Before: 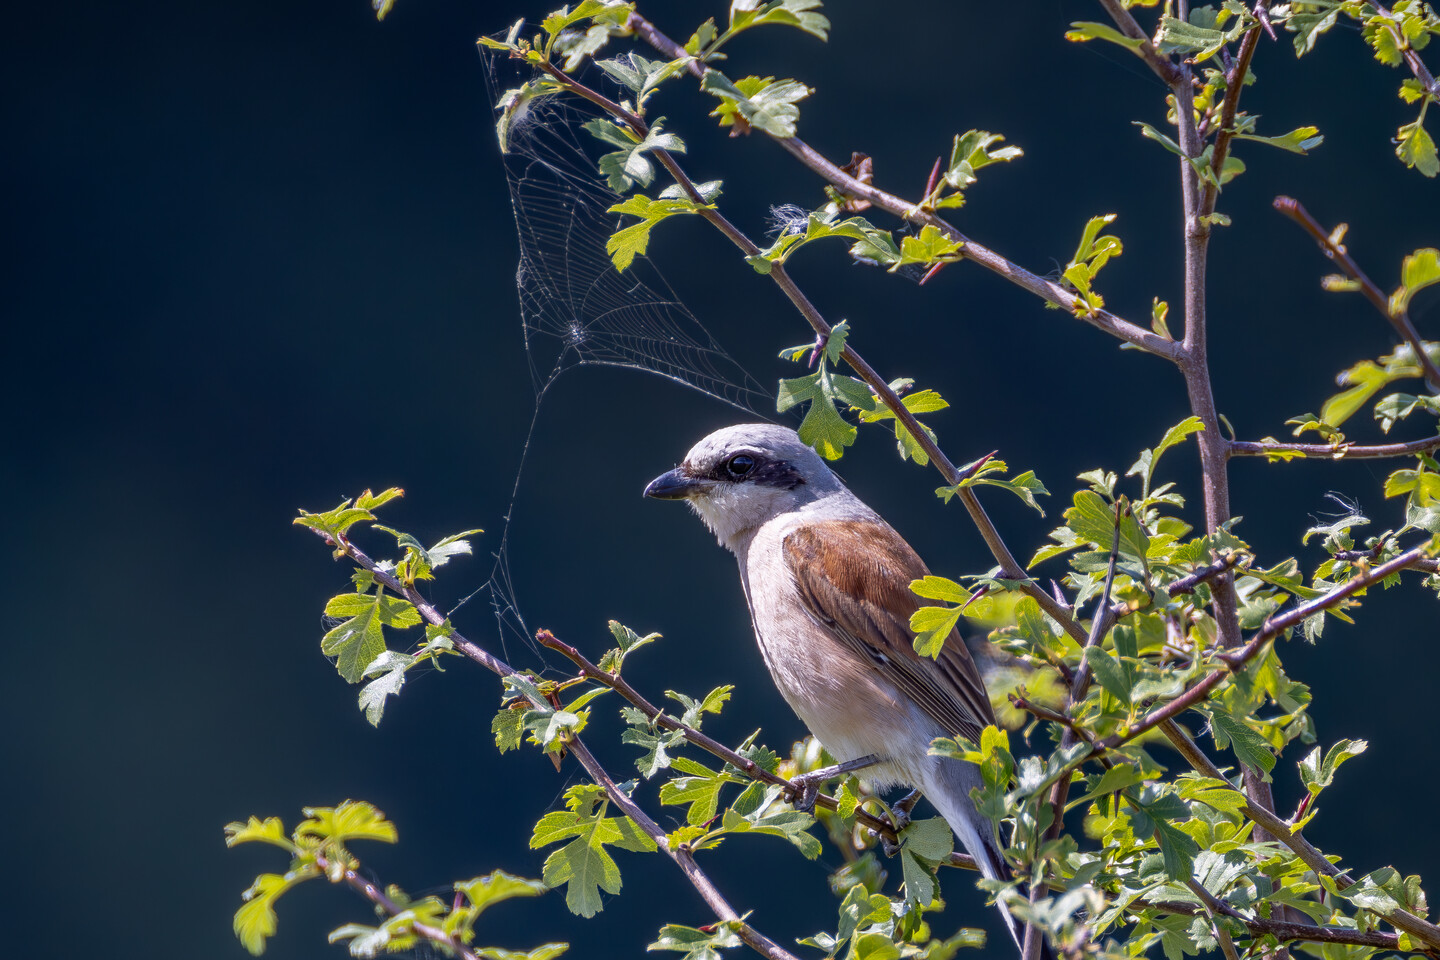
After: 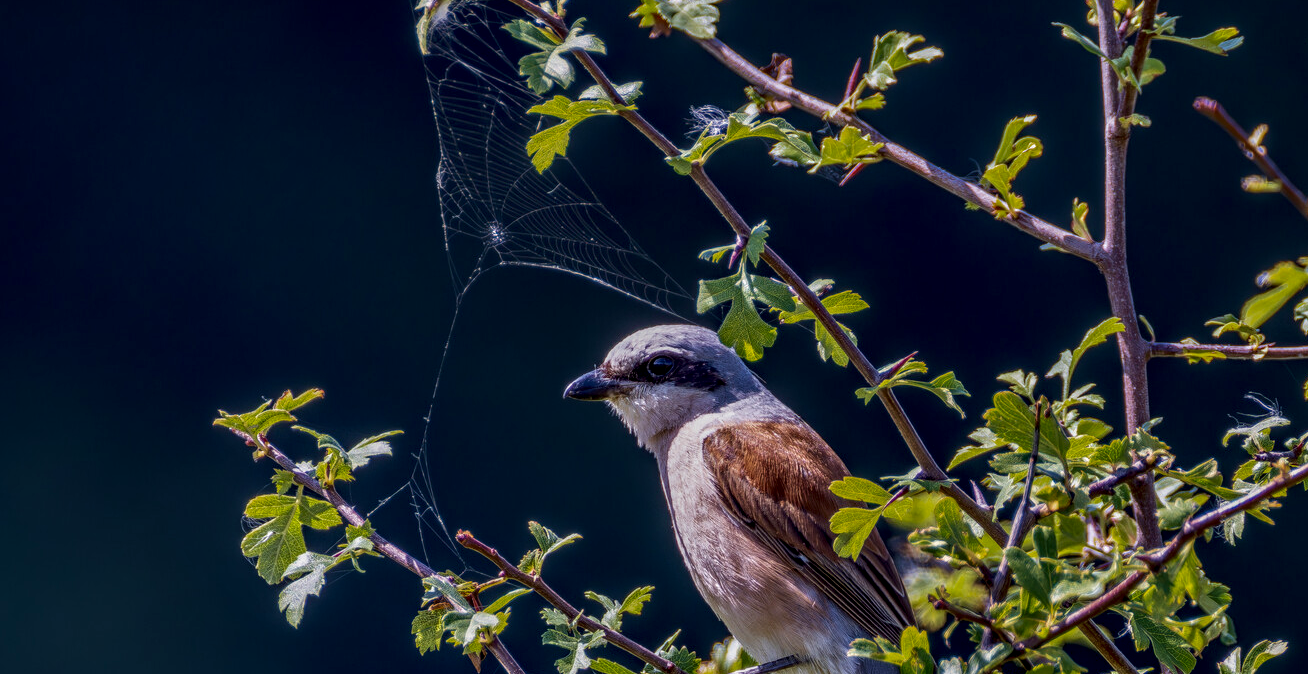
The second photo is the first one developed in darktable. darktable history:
crop: left 5.596%, top 10.314%, right 3.534%, bottom 19.395%
exposure: exposure -0.177 EV, compensate highlight preservation false
contrast brightness saturation: contrast 0.07, brightness -0.14, saturation 0.11
local contrast: highlights 79%, shadows 56%, detail 175%, midtone range 0.428
tone equalizer: -8 EV -0.002 EV, -7 EV 0.005 EV, -6 EV -0.008 EV, -5 EV 0.007 EV, -4 EV -0.042 EV, -3 EV -0.233 EV, -2 EV -0.662 EV, -1 EV -0.983 EV, +0 EV -0.969 EV, smoothing diameter 2%, edges refinement/feathering 20, mask exposure compensation -1.57 EV, filter diffusion 5
color zones: curves: ch0 [(0, 0.444) (0.143, 0.442) (0.286, 0.441) (0.429, 0.441) (0.571, 0.441) (0.714, 0.441) (0.857, 0.442) (1, 0.444)]
velvia: on, module defaults
